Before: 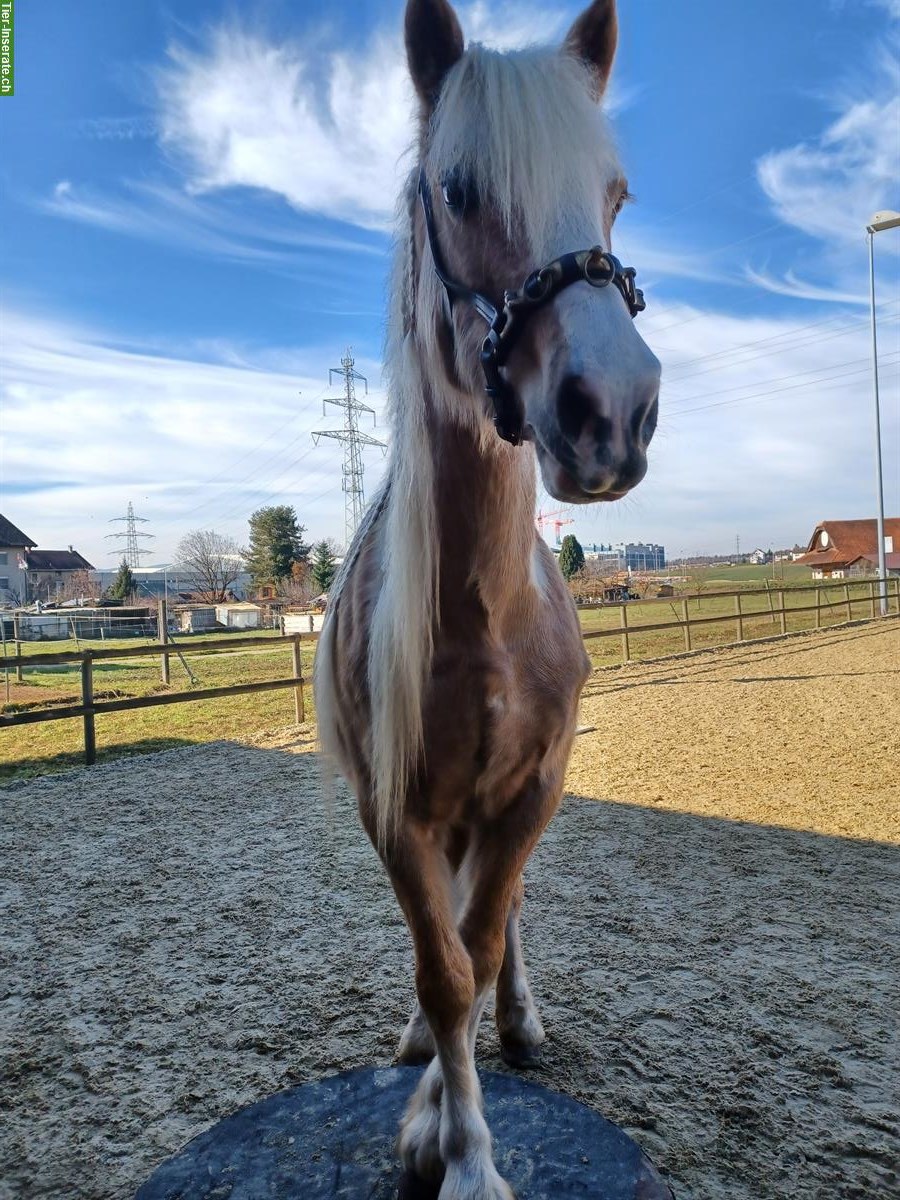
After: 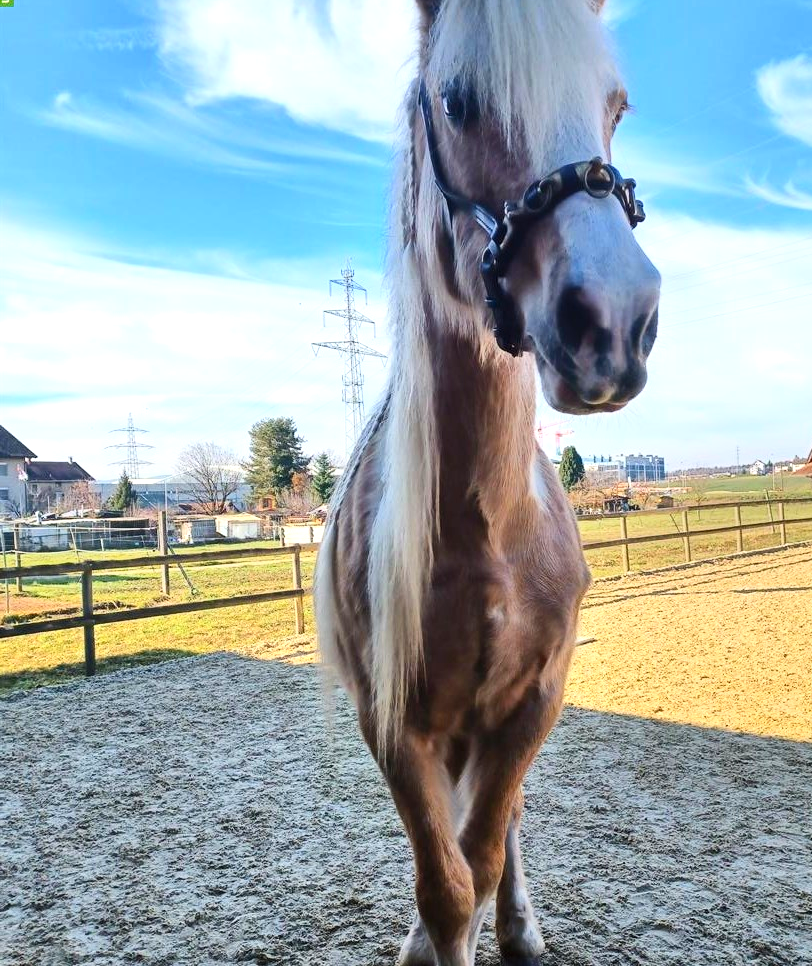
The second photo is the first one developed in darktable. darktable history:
crop: top 7.49%, right 9.717%, bottom 11.943%
contrast brightness saturation: contrast 0.2, brightness 0.16, saturation 0.22
exposure: black level correction 0, exposure 0.5 EV, compensate highlight preservation false
